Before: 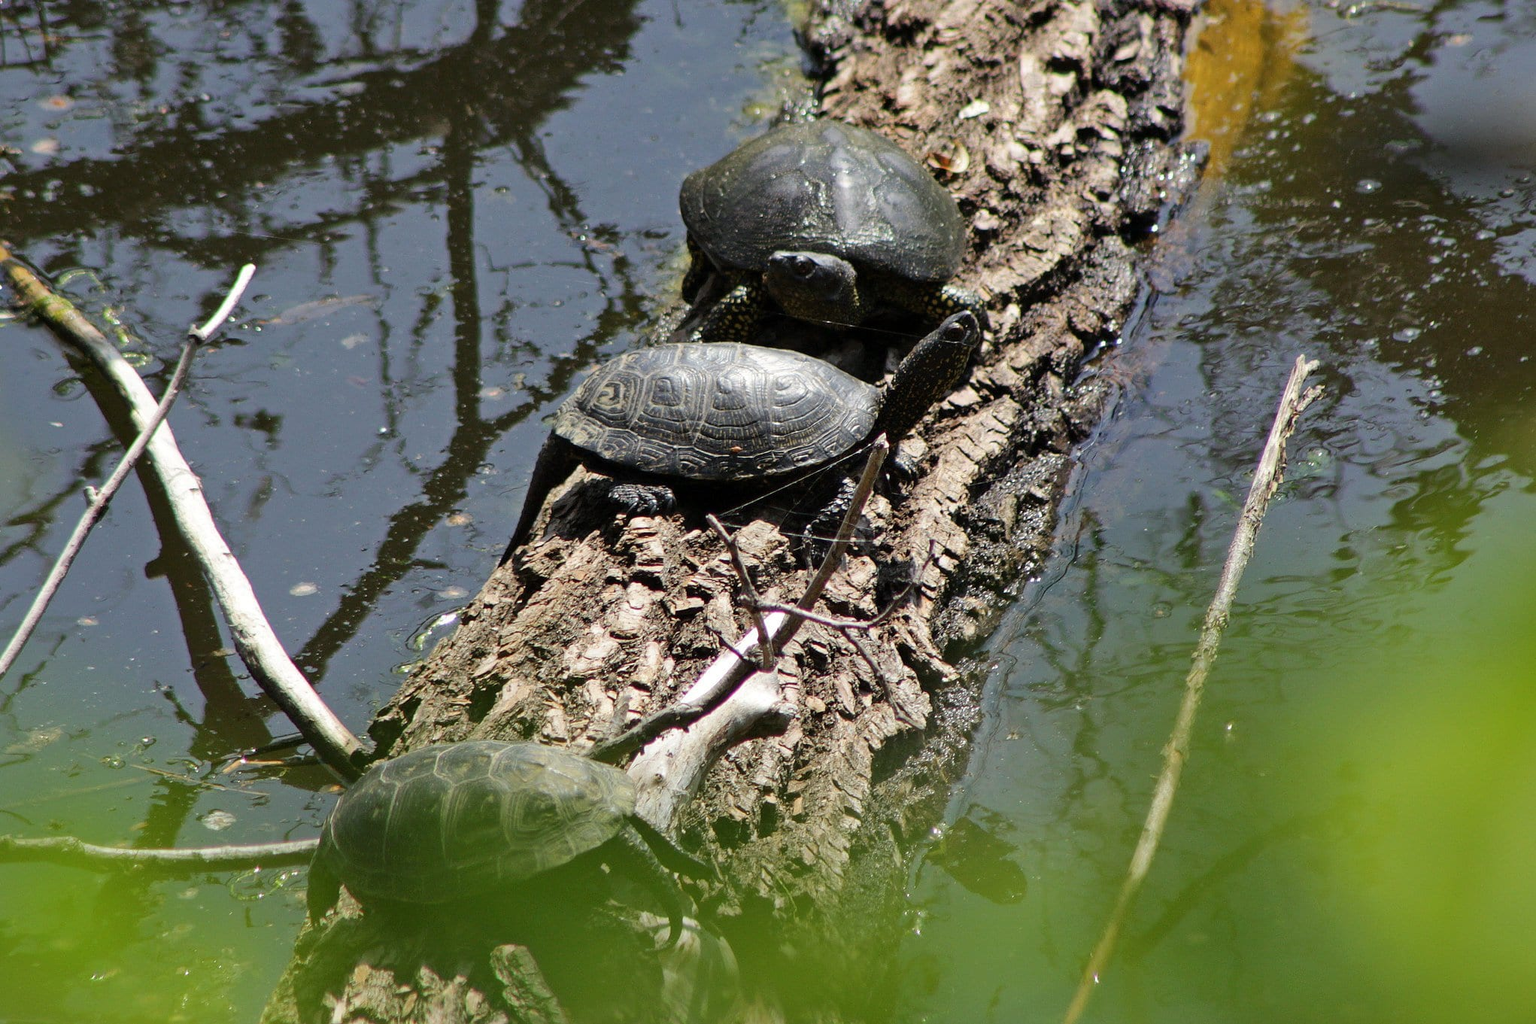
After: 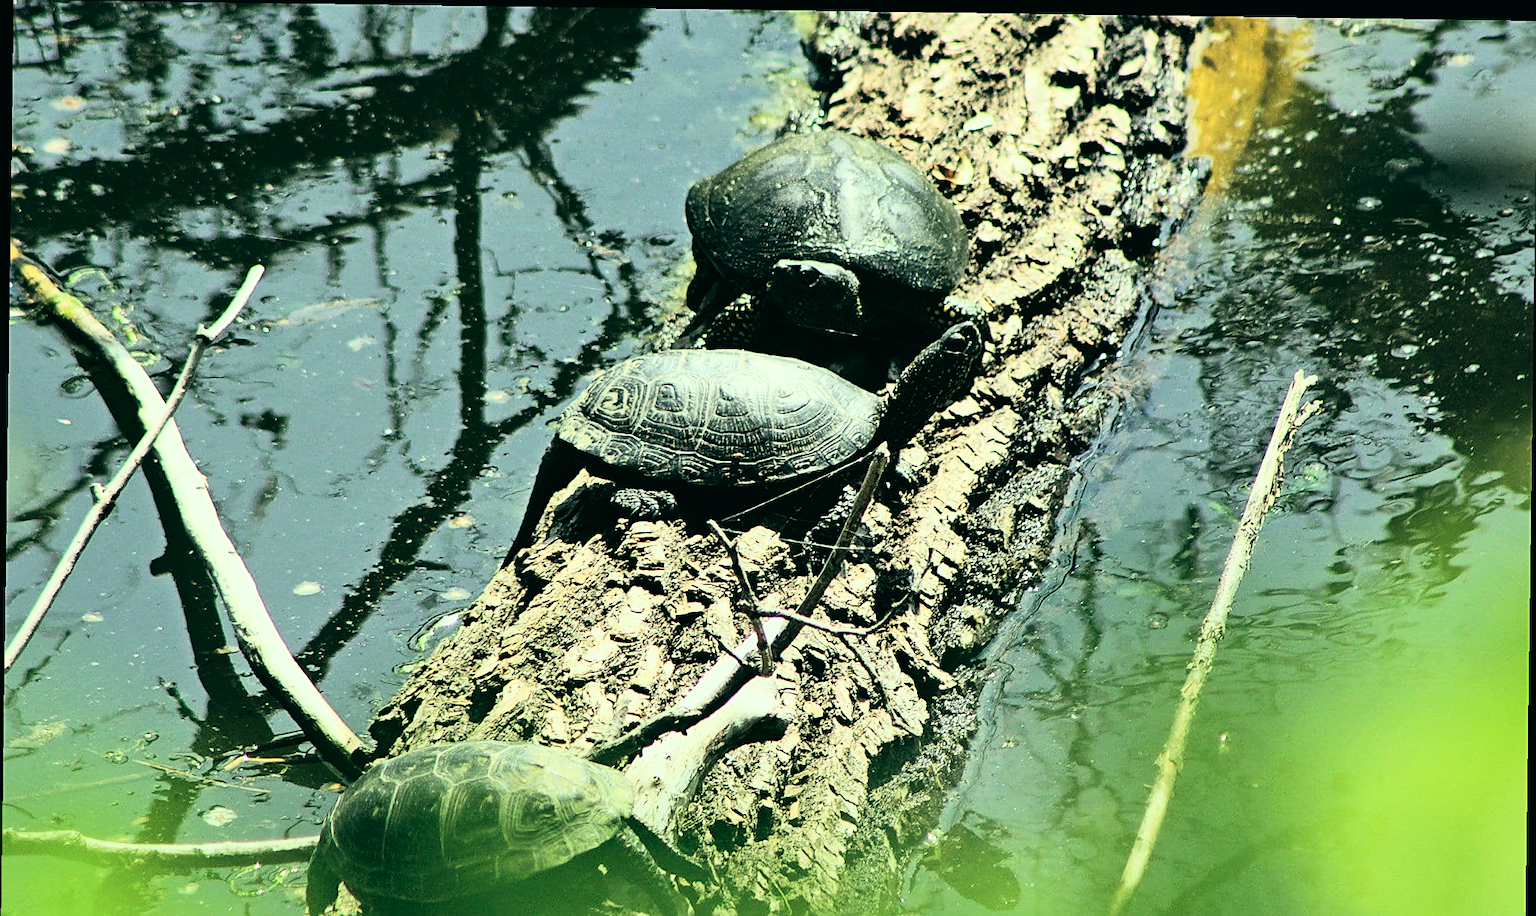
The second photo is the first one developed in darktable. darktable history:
contrast brightness saturation: saturation -0.1
rotate and perspective: rotation 0.8°, automatic cropping off
sharpen: on, module defaults
crop and rotate: top 0%, bottom 11.49%
color correction: highlights a* -6.69, highlights b* 0.49
rgb curve: curves: ch0 [(0, 0) (0.21, 0.15) (0.24, 0.21) (0.5, 0.75) (0.75, 0.96) (0.89, 0.99) (1, 1)]; ch1 [(0, 0.02) (0.21, 0.13) (0.25, 0.2) (0.5, 0.67) (0.75, 0.9) (0.89, 0.97) (1, 1)]; ch2 [(0, 0.02) (0.21, 0.13) (0.25, 0.2) (0.5, 0.67) (0.75, 0.9) (0.89, 0.97) (1, 1)], compensate middle gray true
color balance: lift [1.005, 0.99, 1.007, 1.01], gamma [1, 1.034, 1.032, 0.966], gain [0.873, 1.055, 1.067, 0.933]
tone equalizer: on, module defaults
